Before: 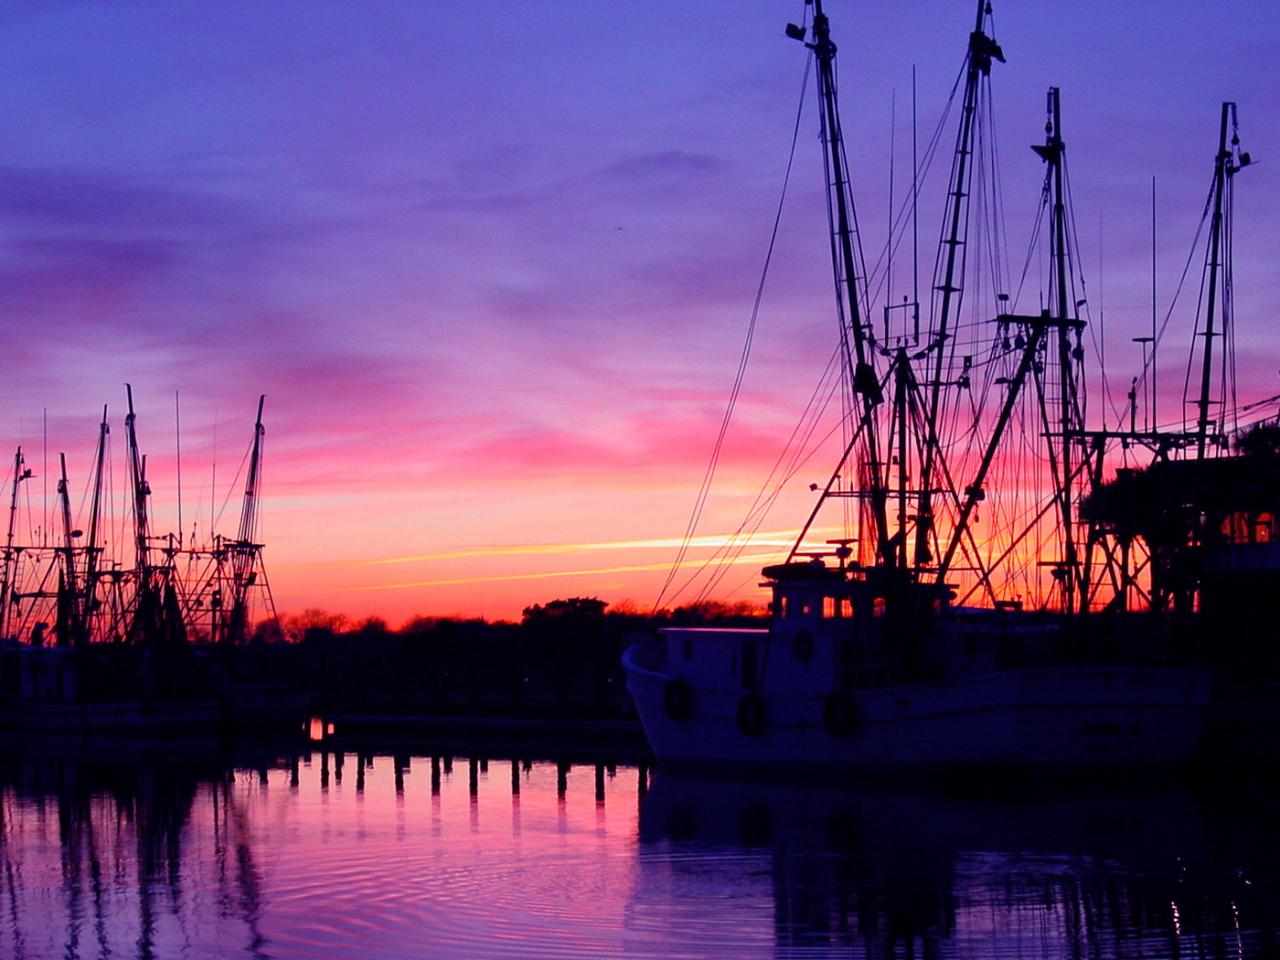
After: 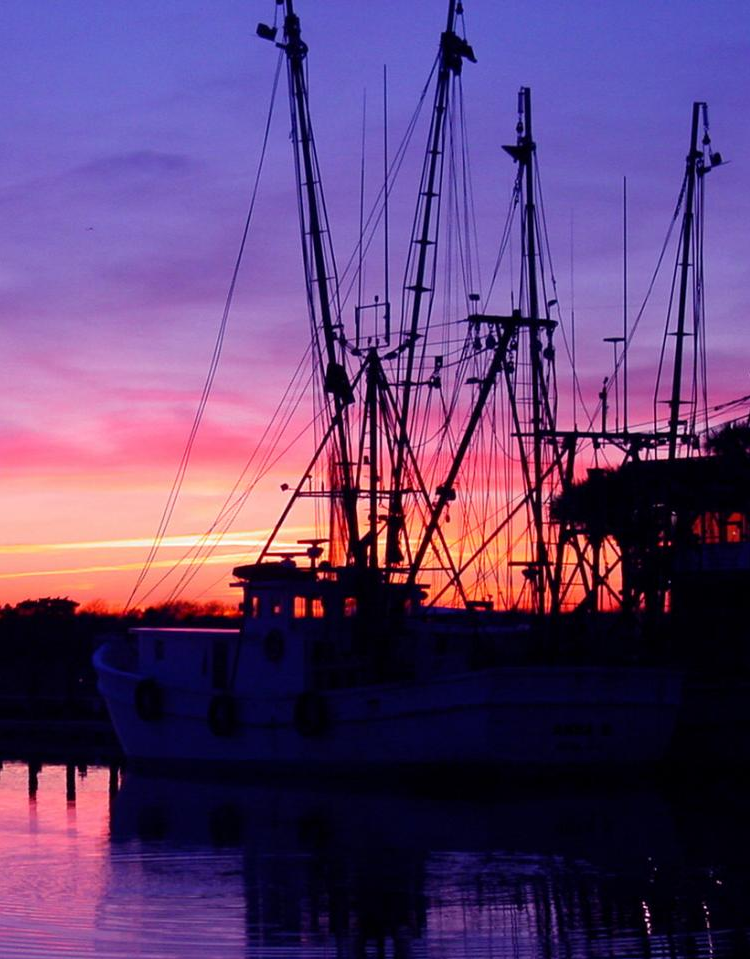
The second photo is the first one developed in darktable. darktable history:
crop: left 41.381%
